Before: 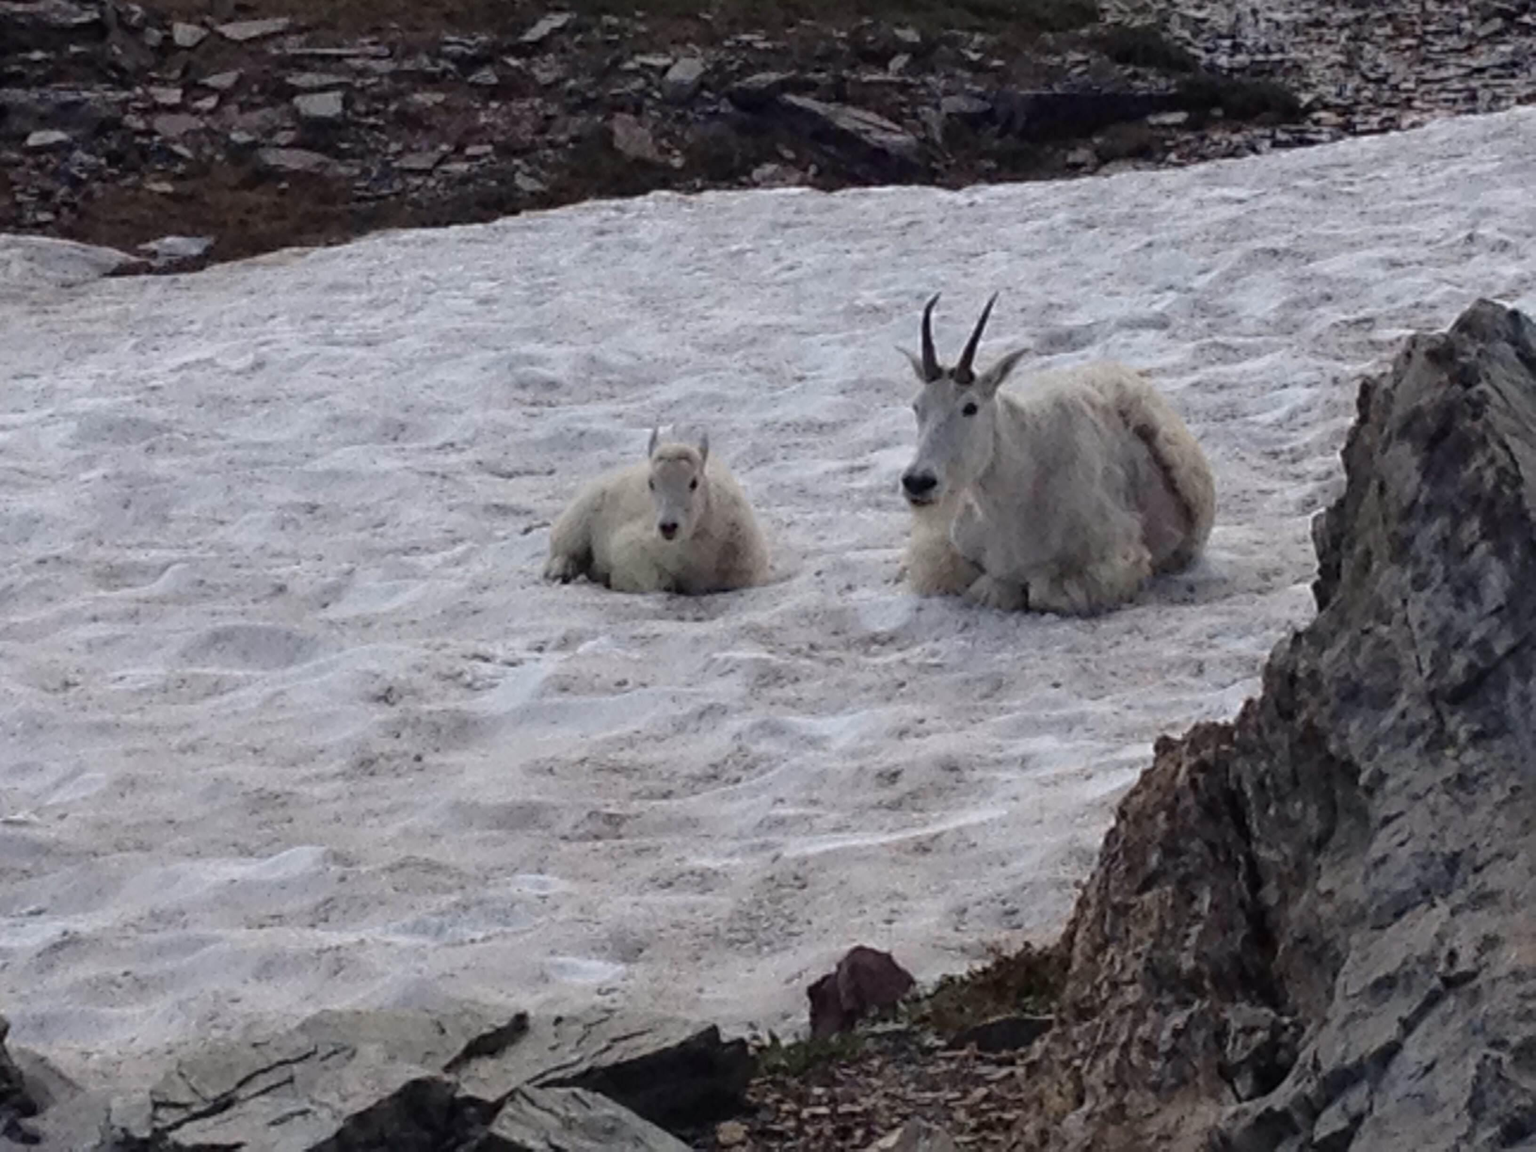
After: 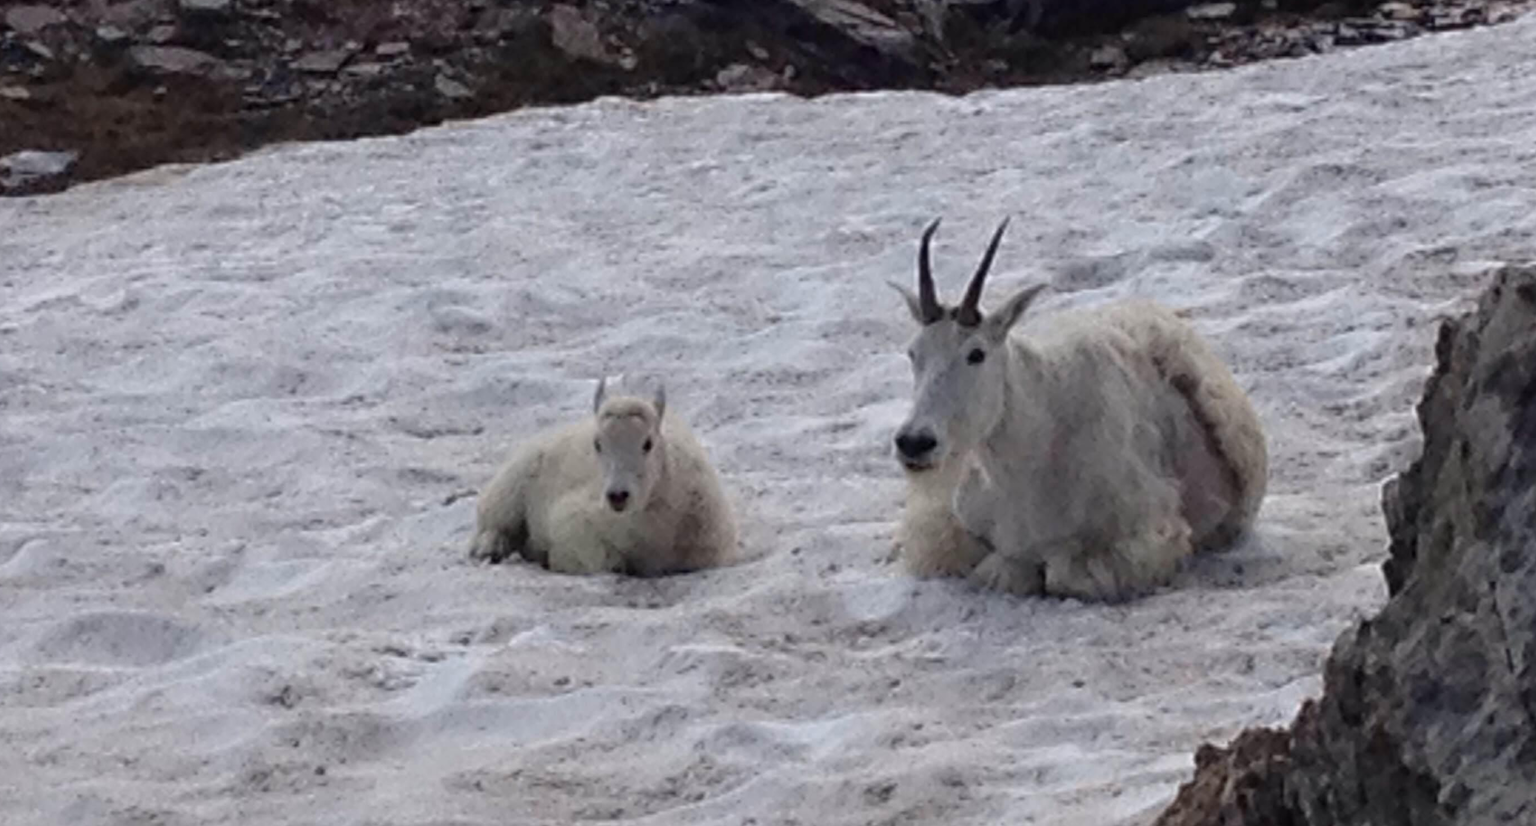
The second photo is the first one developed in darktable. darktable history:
crop and rotate: left 9.686%, top 9.54%, right 6.152%, bottom 30.081%
